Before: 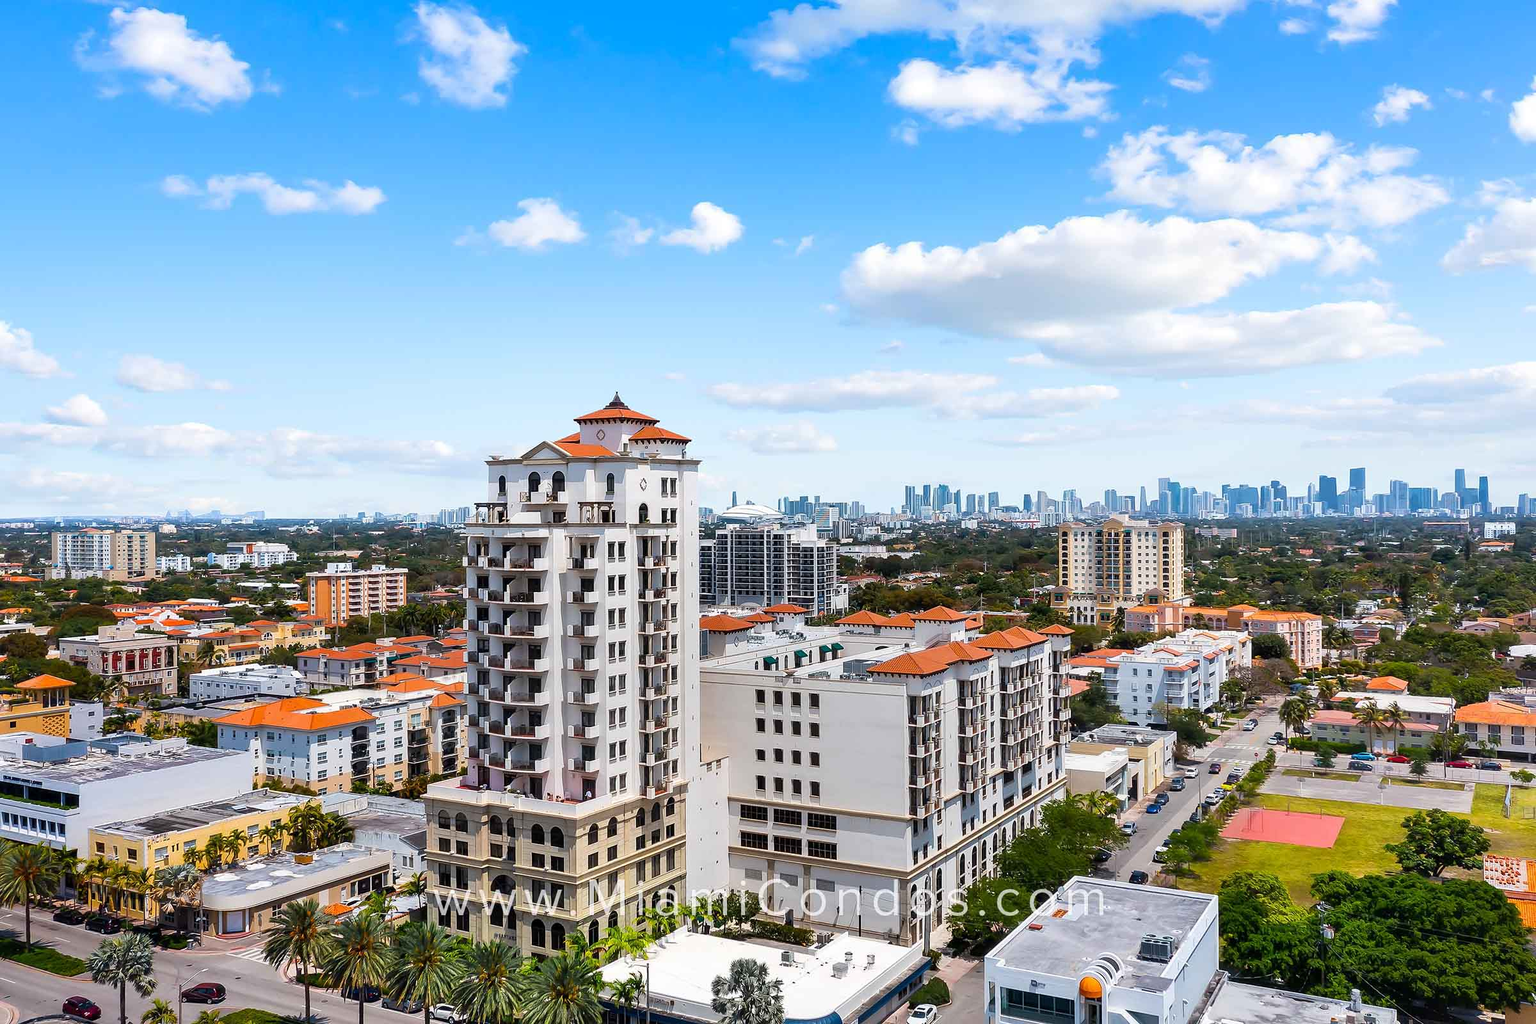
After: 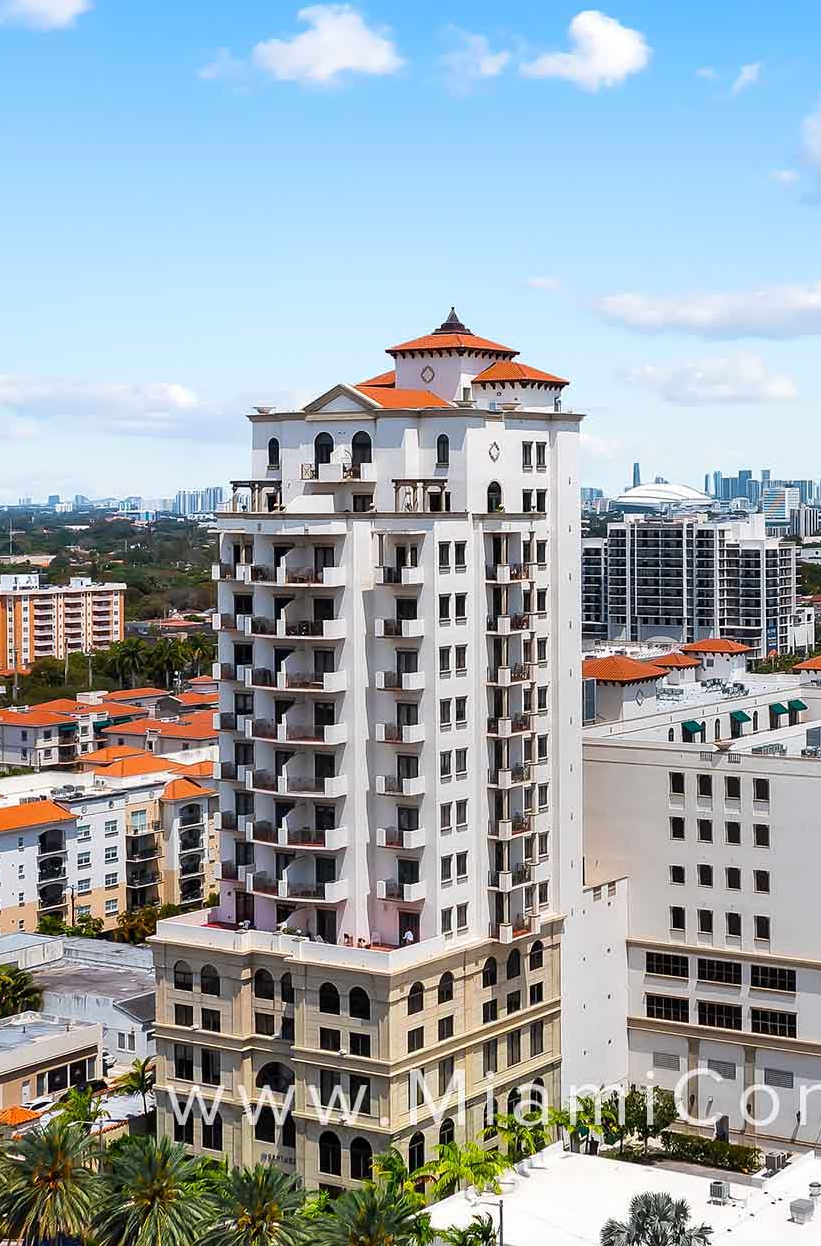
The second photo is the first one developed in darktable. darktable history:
crop and rotate: left 21.31%, top 19.118%, right 44.47%, bottom 2.982%
